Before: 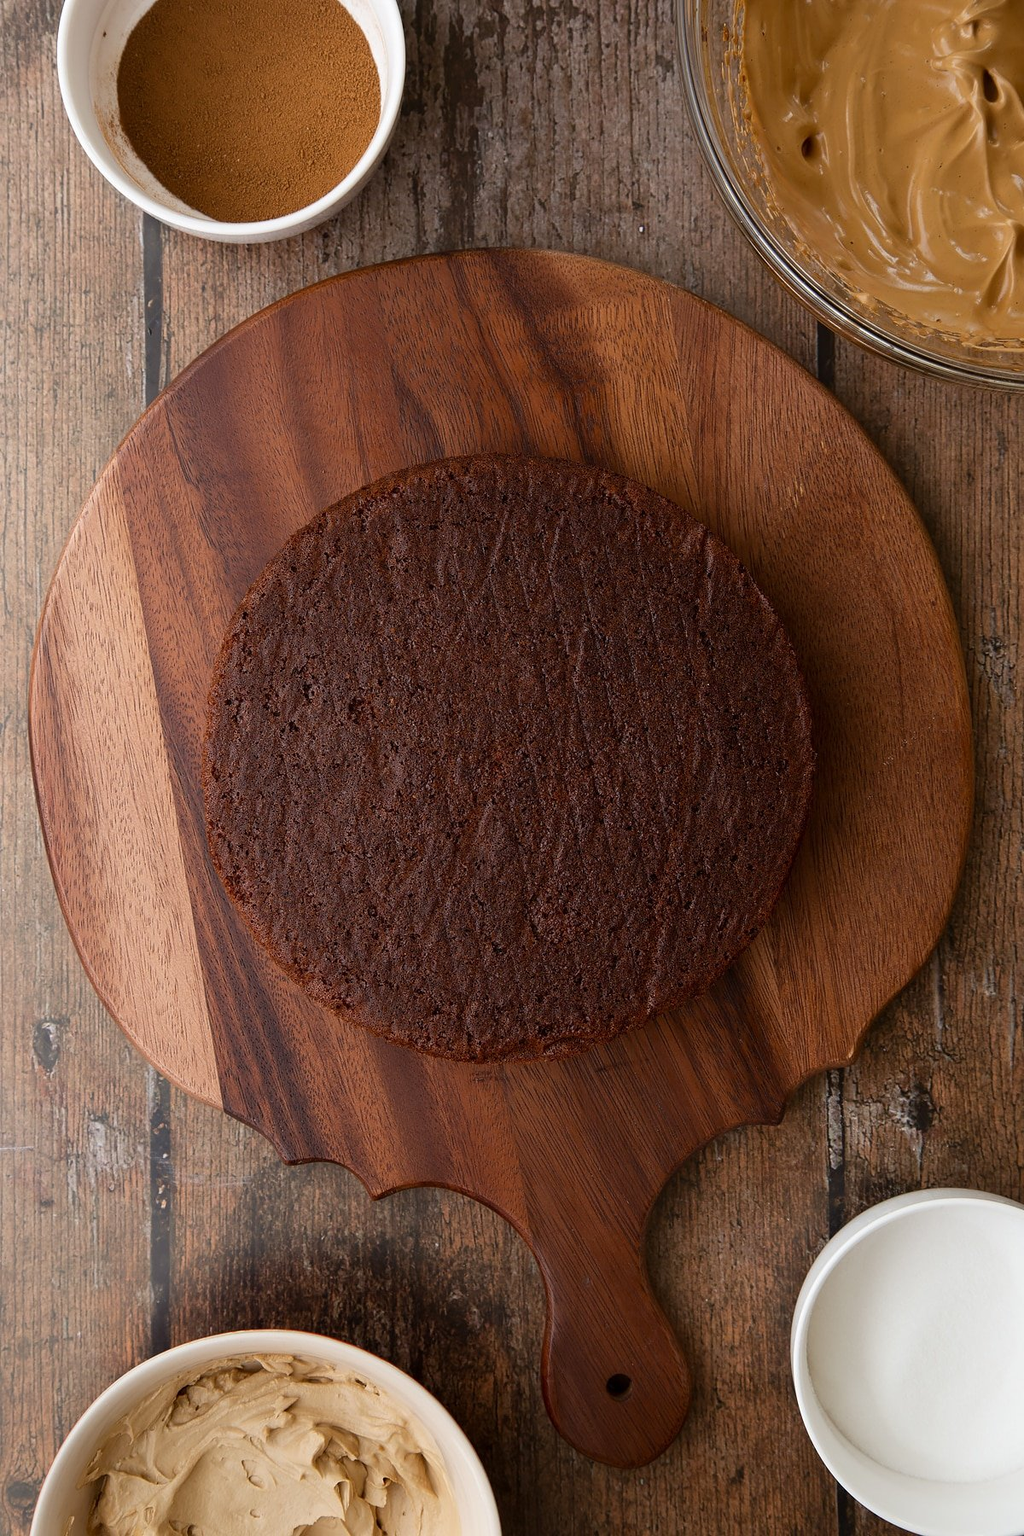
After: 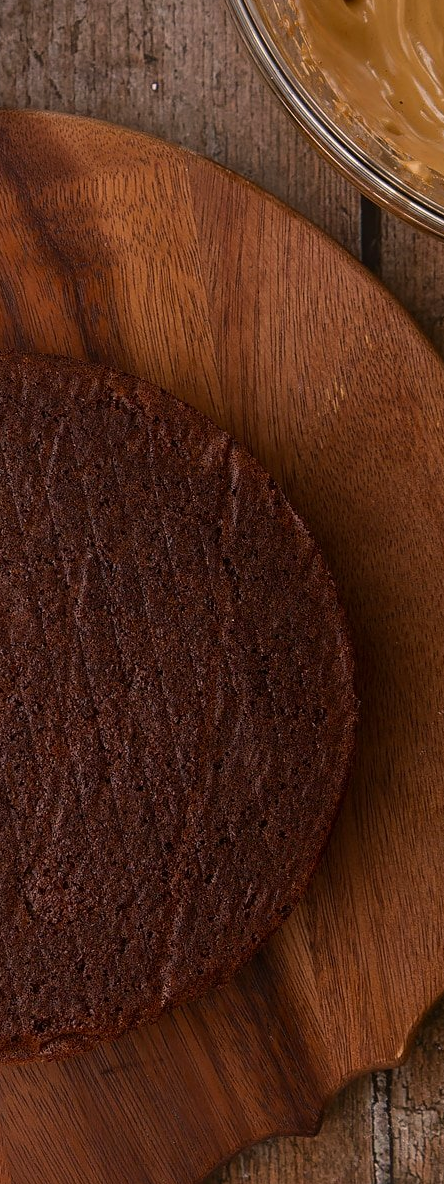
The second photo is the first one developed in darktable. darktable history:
color correction: highlights a* 5.95, highlights b* 4.85
crop and rotate: left 49.799%, top 10.141%, right 13.168%, bottom 24.047%
